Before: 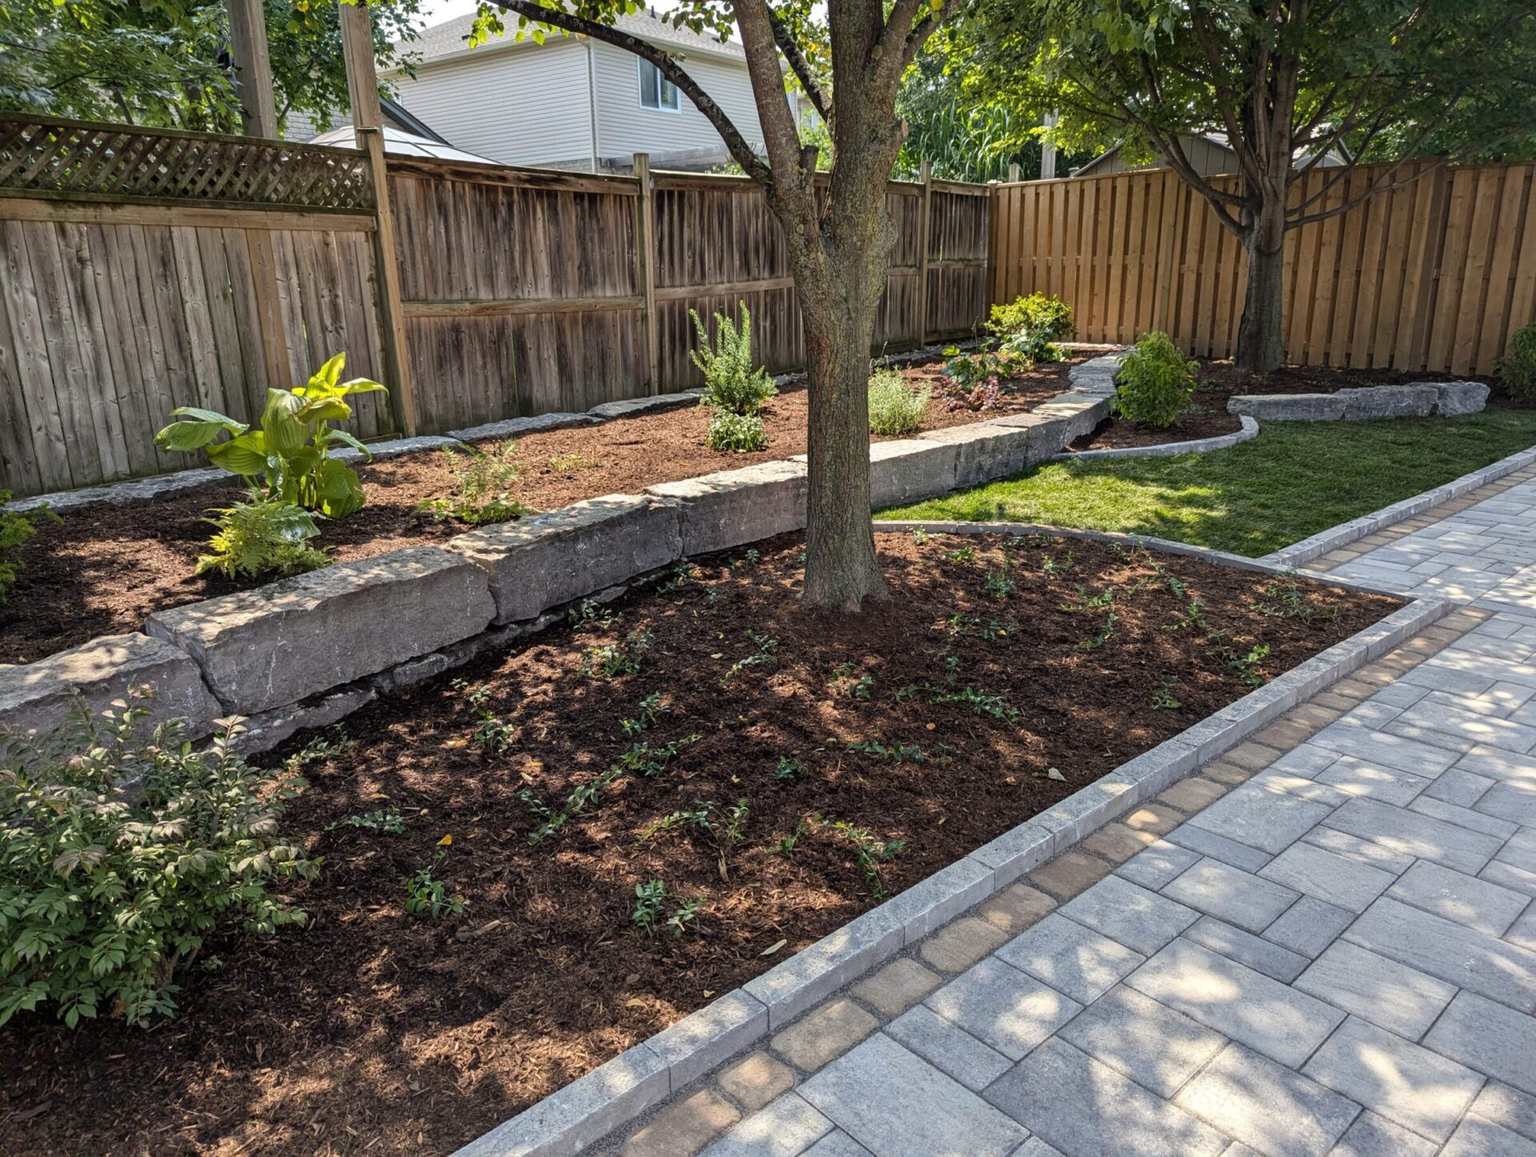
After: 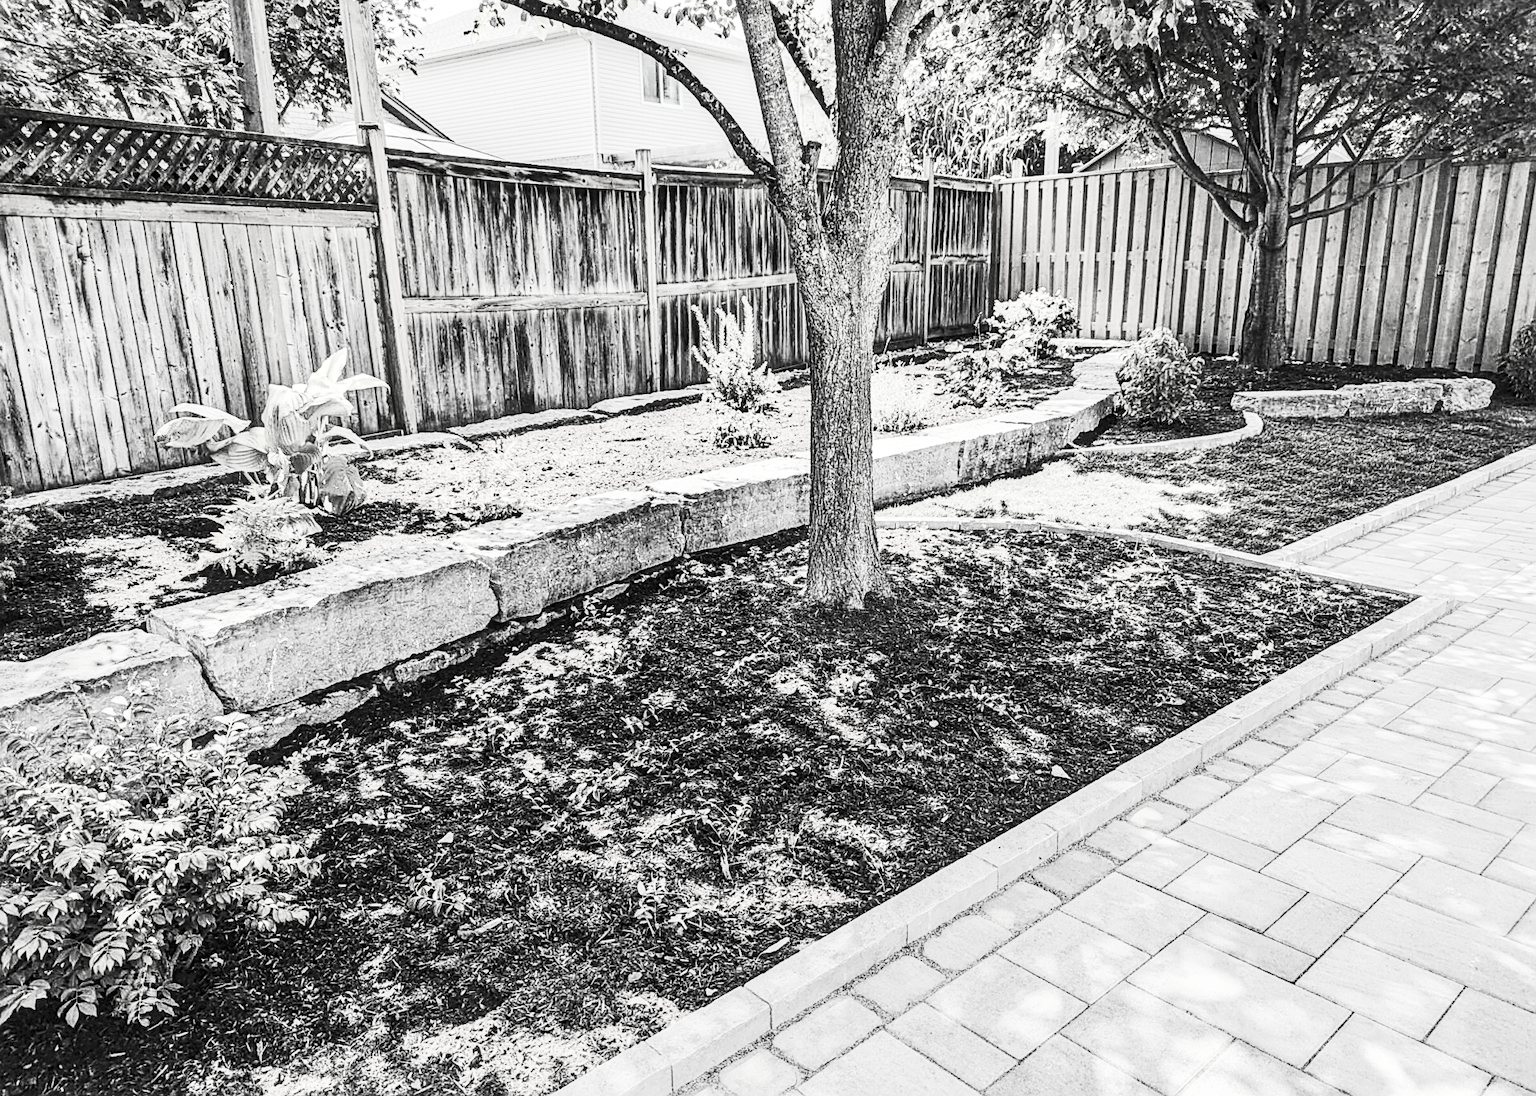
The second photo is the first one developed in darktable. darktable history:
crop: top 0.451%, right 0.261%, bottom 5.022%
sharpen: on, module defaults
color calibration: illuminant same as pipeline (D50), adaptation XYZ, x 0.346, y 0.359, temperature 5015.85 K
shadows and highlights: radius 262.26, soften with gaussian
contrast brightness saturation: contrast 0.54, brightness 0.476, saturation -0.981
local contrast: on, module defaults
tone equalizer: -7 EV 0.151 EV, -6 EV 0.628 EV, -5 EV 1.16 EV, -4 EV 1.36 EV, -3 EV 1.12 EV, -2 EV 0.6 EV, -1 EV 0.151 EV, edges refinement/feathering 500, mask exposure compensation -1.26 EV, preserve details no
